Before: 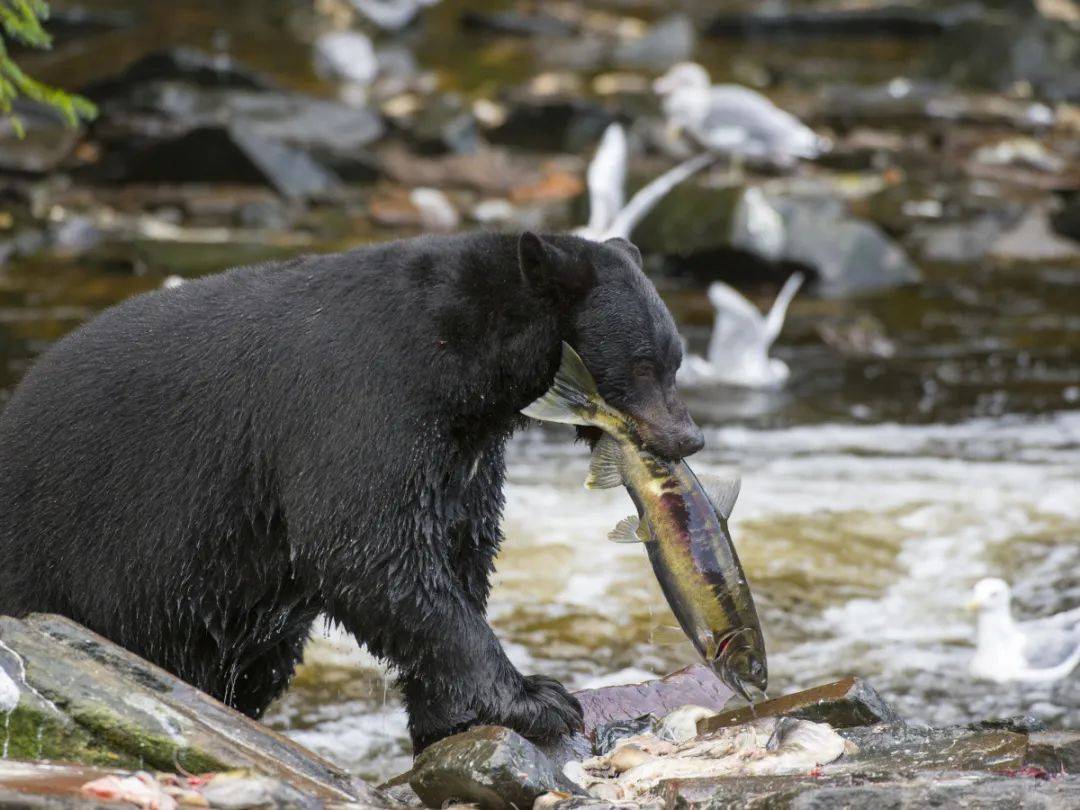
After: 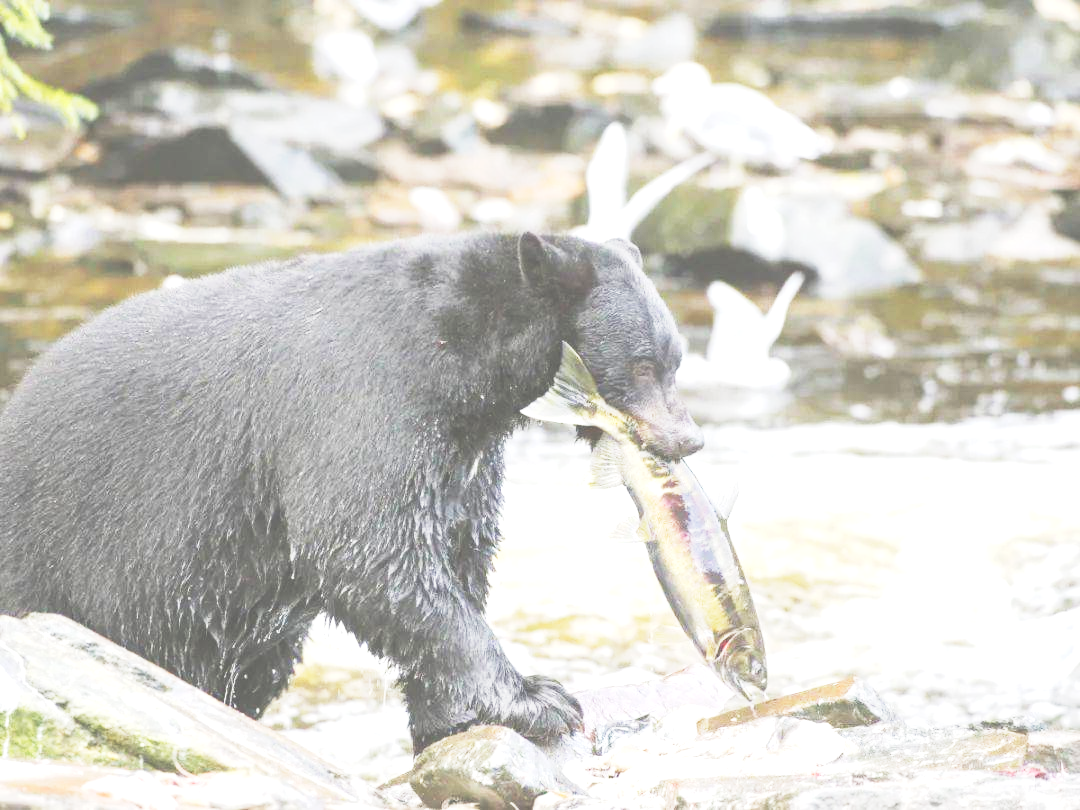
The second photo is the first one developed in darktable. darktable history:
base curve: curves: ch0 [(0, 0) (0, 0.001) (0.001, 0.001) (0.004, 0.002) (0.007, 0.004) (0.015, 0.013) (0.033, 0.045) (0.052, 0.096) (0.075, 0.17) (0.099, 0.241) (0.163, 0.42) (0.219, 0.55) (0.259, 0.616) (0.327, 0.722) (0.365, 0.765) (0.522, 0.873) (0.547, 0.881) (0.689, 0.919) (0.826, 0.952) (1, 1)], preserve colors none
exposure: black level correction -0.023, exposure 1.397 EV, compensate highlight preservation false
